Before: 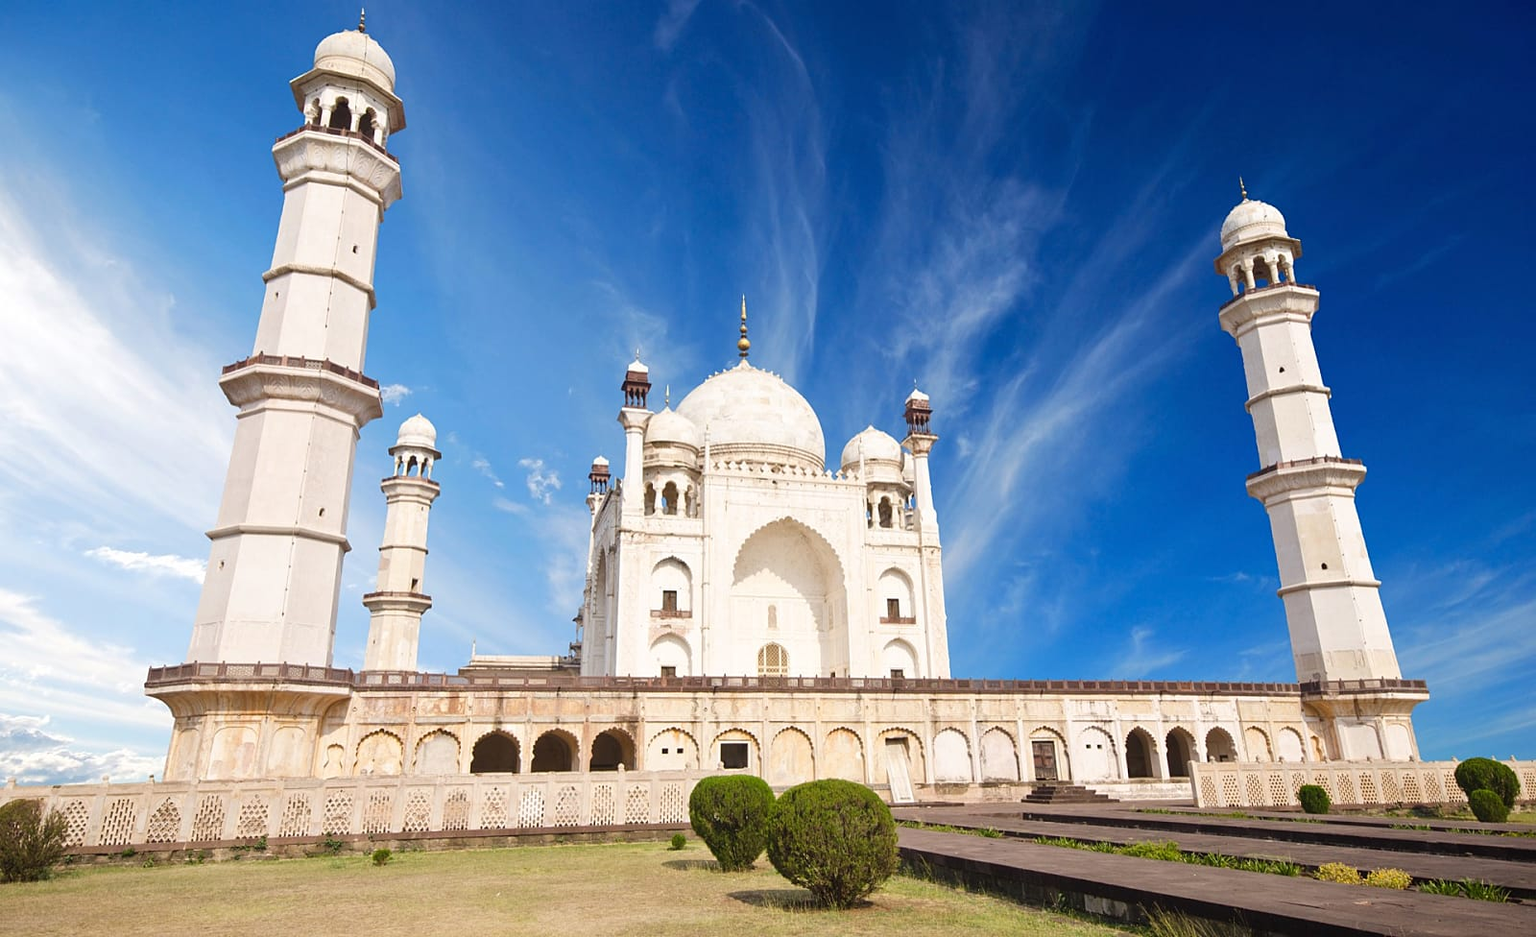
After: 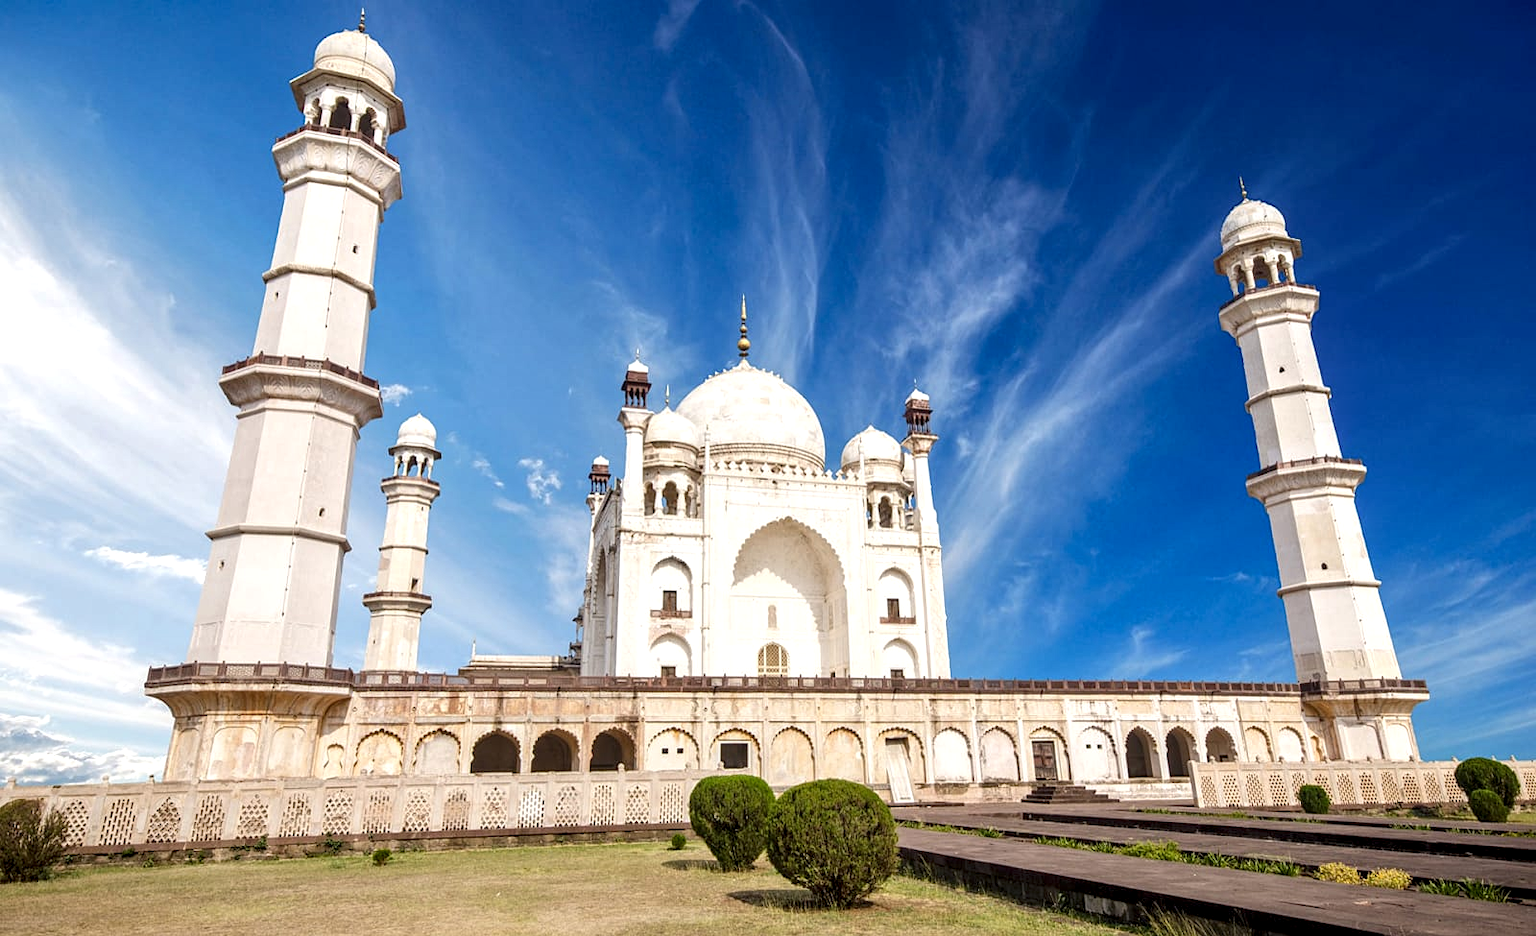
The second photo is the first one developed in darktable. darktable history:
local contrast: highlights 25%, detail 150%
